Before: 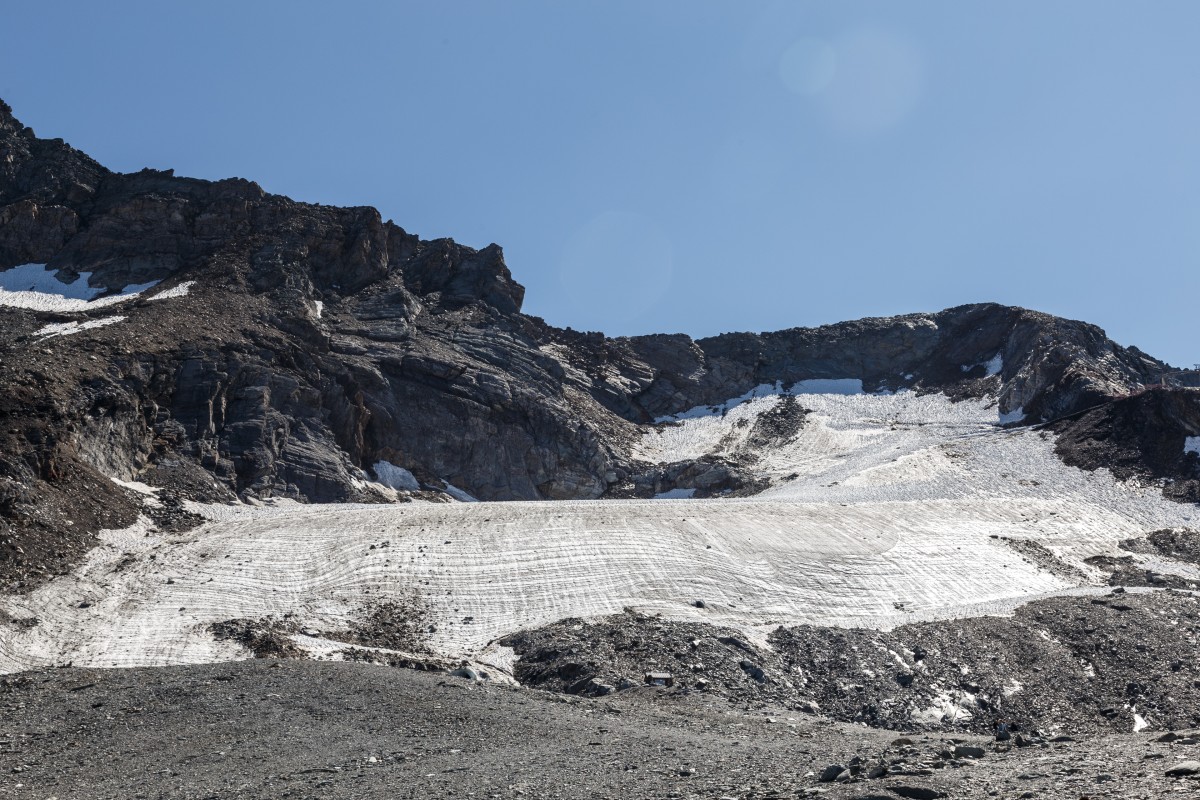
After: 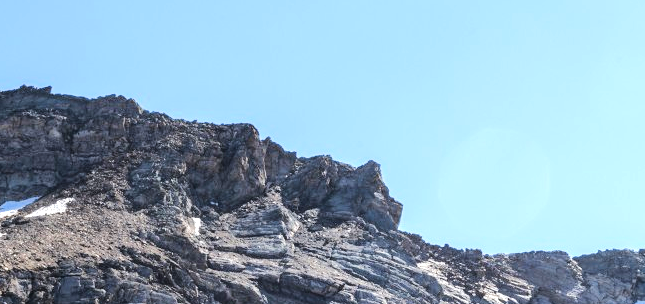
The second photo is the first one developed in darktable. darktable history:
tone equalizer: -7 EV 0.15 EV, -6 EV 0.639 EV, -5 EV 1.12 EV, -4 EV 1.33 EV, -3 EV 1.15 EV, -2 EV 0.6 EV, -1 EV 0.159 EV, edges refinement/feathering 500, mask exposure compensation -1.57 EV, preserve details no
crop: left 10.242%, top 10.499%, right 36.003%, bottom 51.379%
exposure: black level correction 0, exposure 1.126 EV, compensate highlight preservation false
